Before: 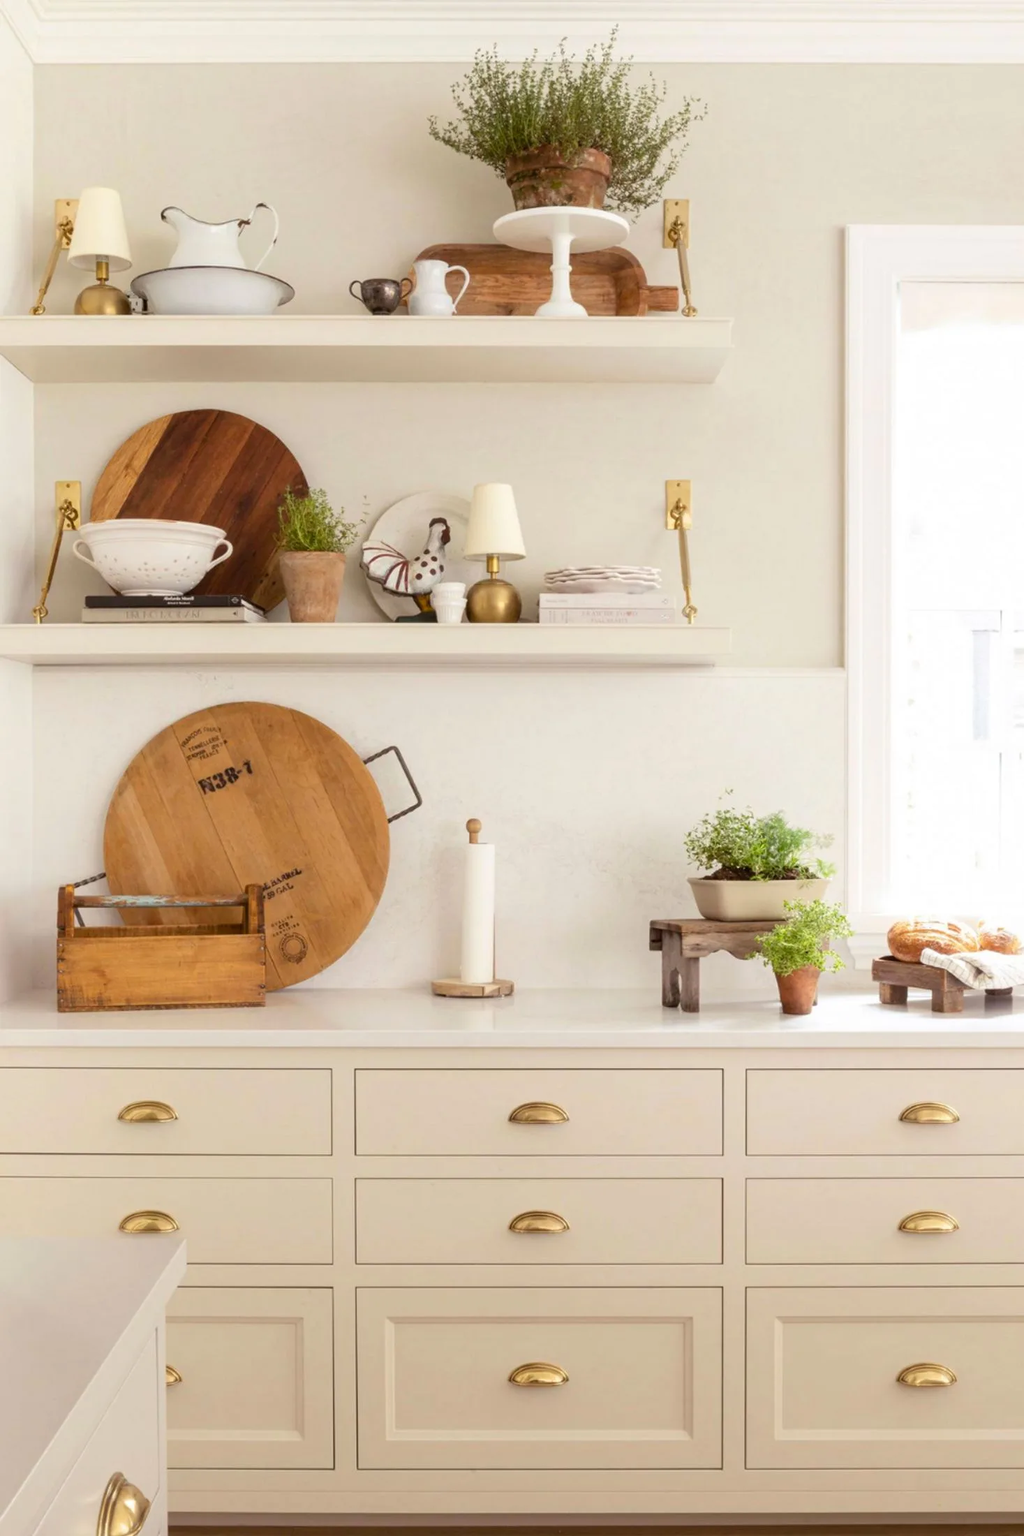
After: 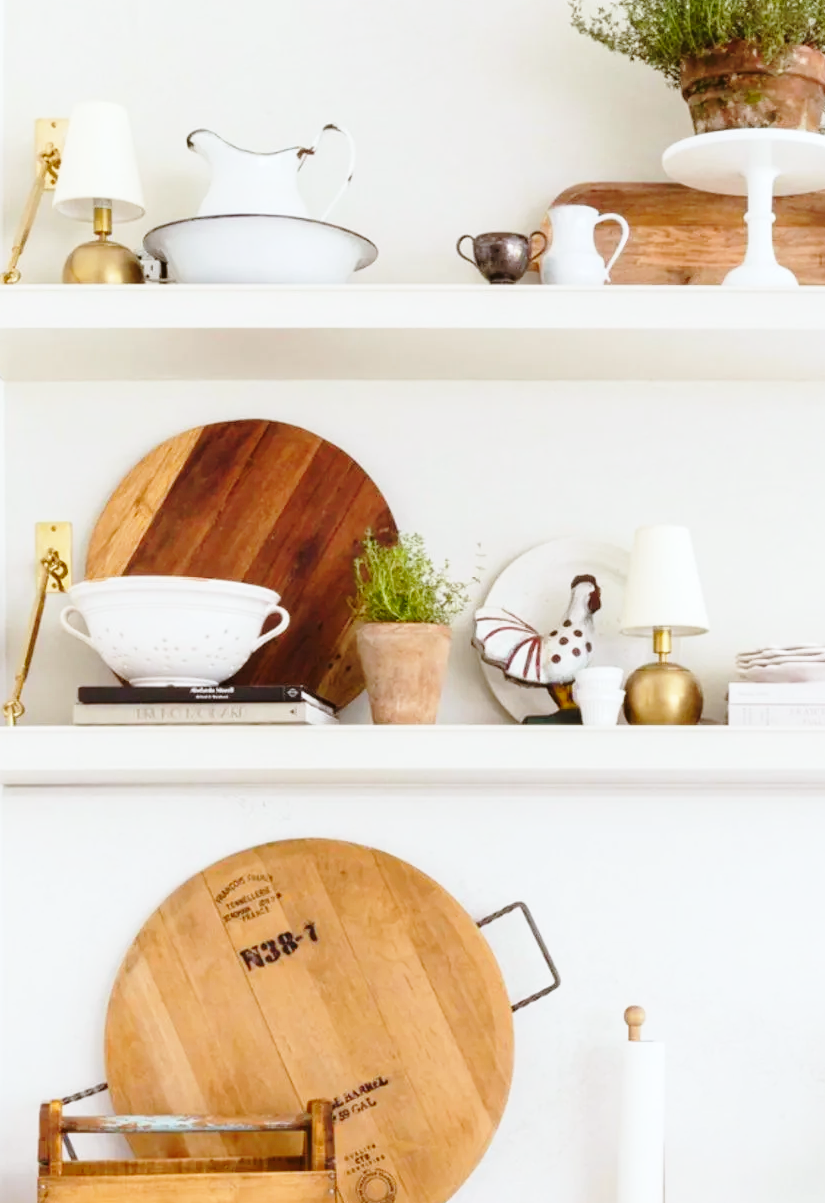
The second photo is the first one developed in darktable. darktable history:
crop and rotate: left 3.046%, top 7.634%, right 40.69%, bottom 37.658%
color calibration: gray › normalize channels true, illuminant custom, x 0.368, y 0.373, temperature 4335.54 K, gamut compression 0.001
base curve: curves: ch0 [(0, 0) (0.028, 0.03) (0.121, 0.232) (0.46, 0.748) (0.859, 0.968) (1, 1)], preserve colors none
